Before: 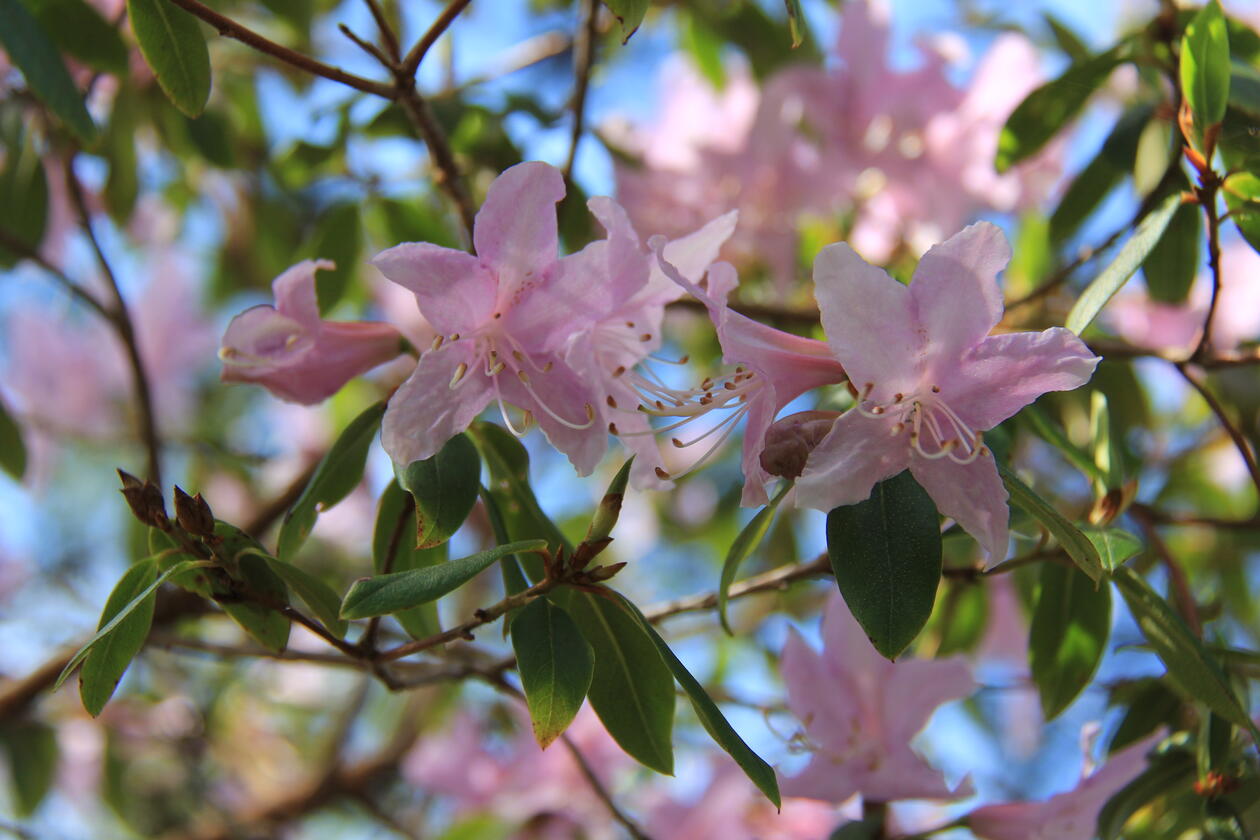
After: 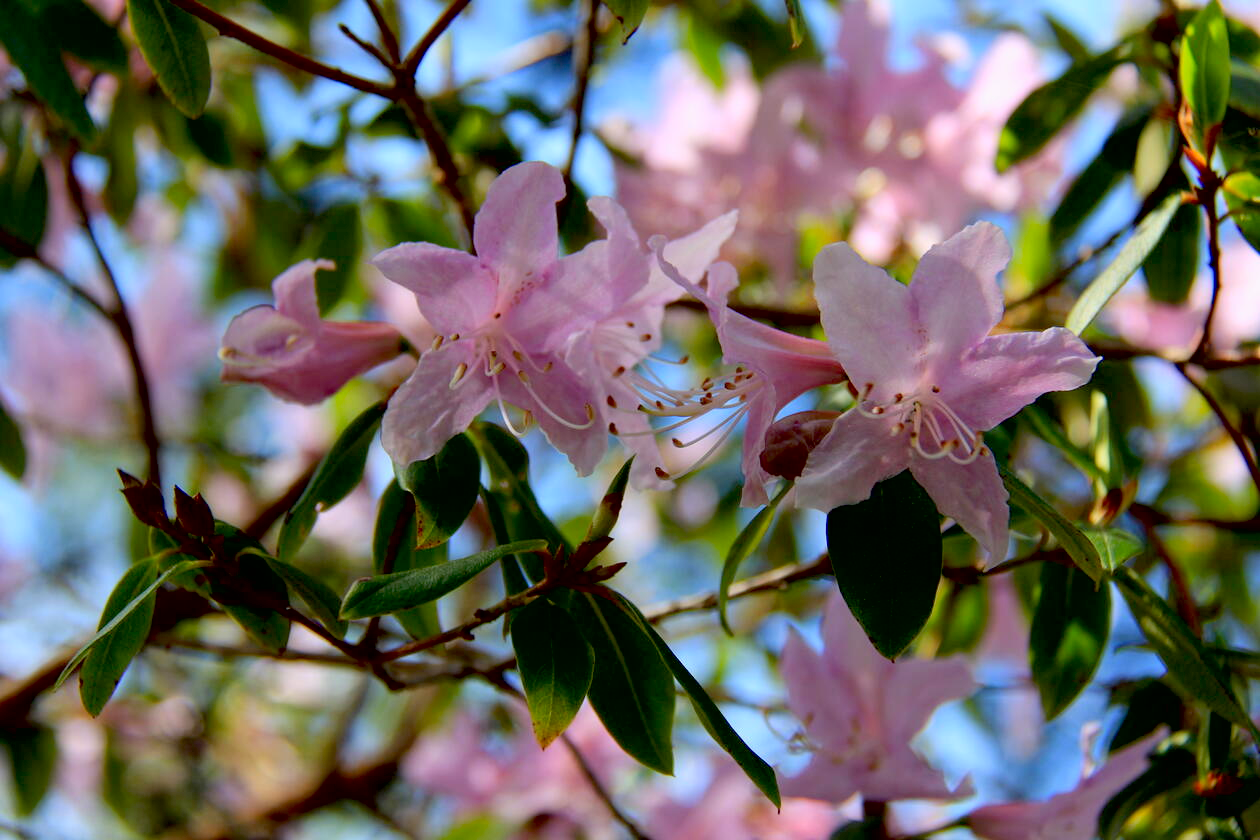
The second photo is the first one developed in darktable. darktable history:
contrast brightness saturation: contrast 0.1, brightness 0.03, saturation 0.09
exposure: black level correction 0.029, exposure -0.073 EV, compensate highlight preservation false
